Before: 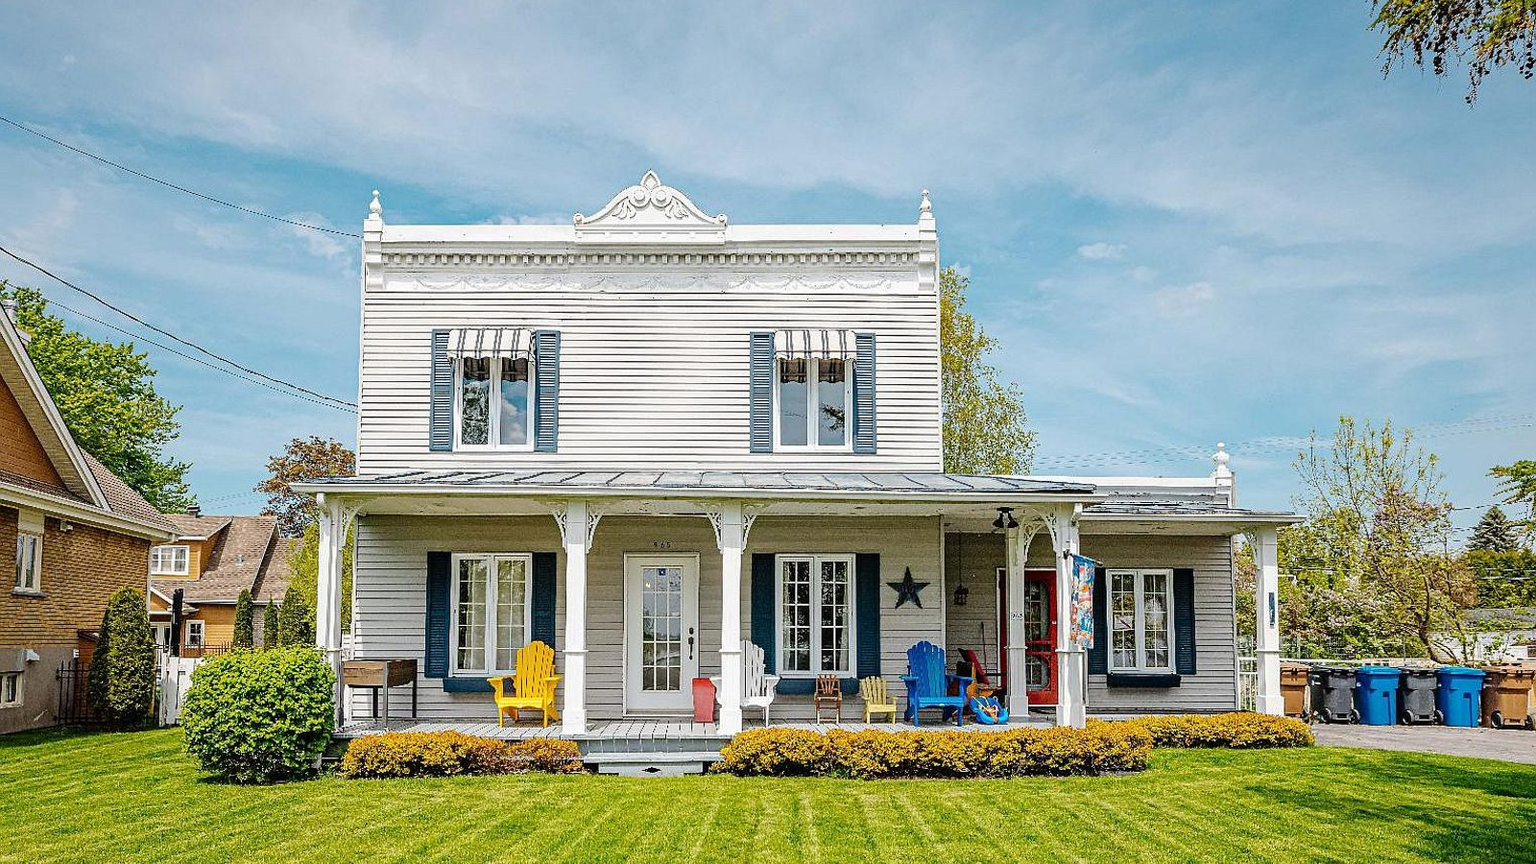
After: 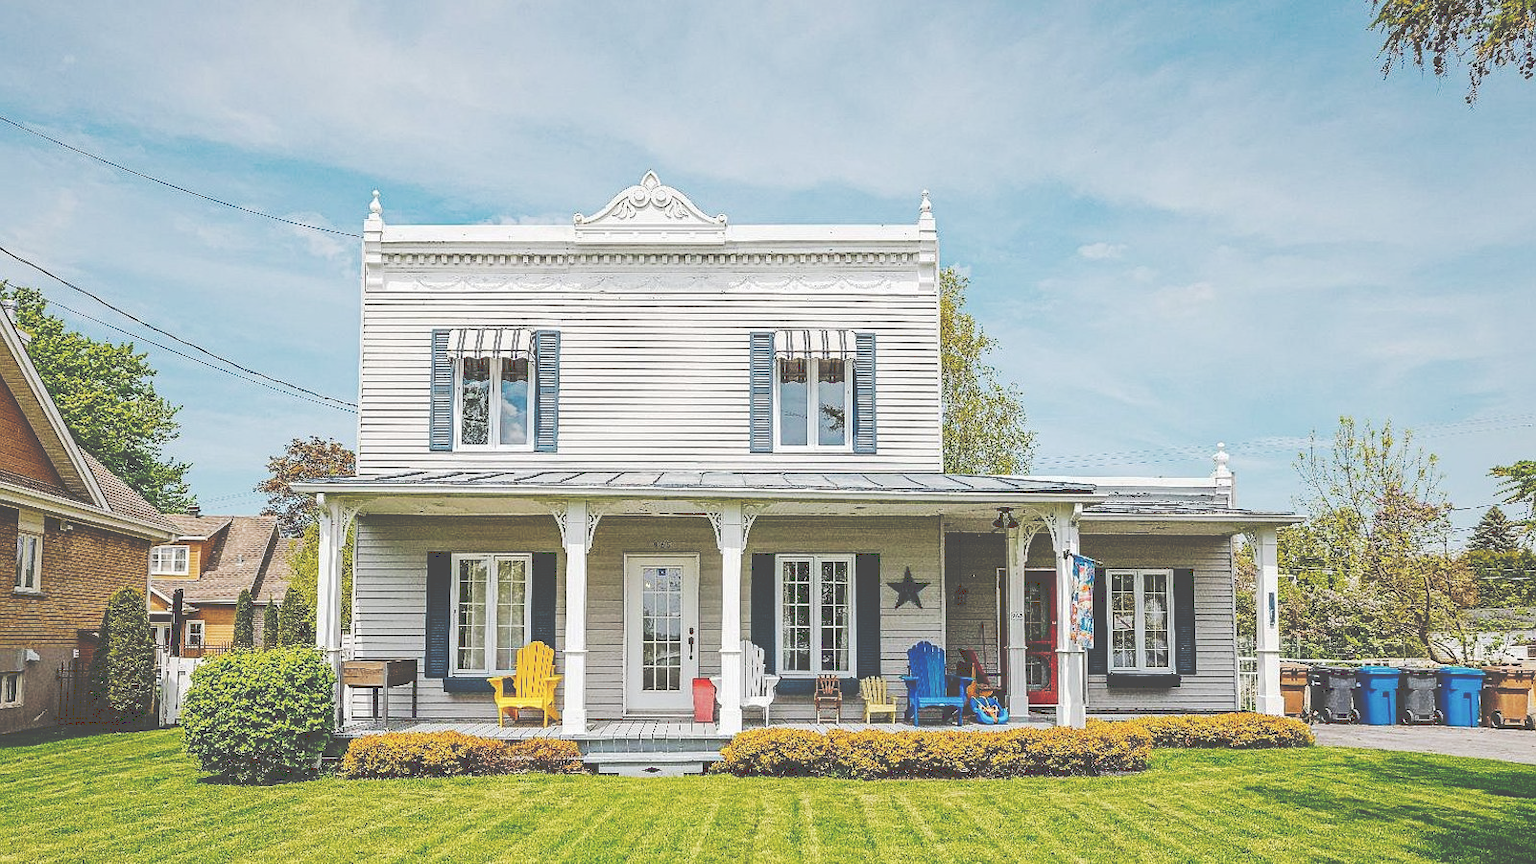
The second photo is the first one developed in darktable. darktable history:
tone curve: curves: ch0 [(0, 0) (0.003, 0.299) (0.011, 0.299) (0.025, 0.299) (0.044, 0.299) (0.069, 0.3) (0.1, 0.306) (0.136, 0.316) (0.177, 0.326) (0.224, 0.338) (0.277, 0.366) (0.335, 0.406) (0.399, 0.462) (0.468, 0.533) (0.543, 0.607) (0.623, 0.7) (0.709, 0.775) (0.801, 0.843) (0.898, 0.903) (1, 1)], preserve colors none
white balance: emerald 1
contrast brightness saturation: saturation -0.05
